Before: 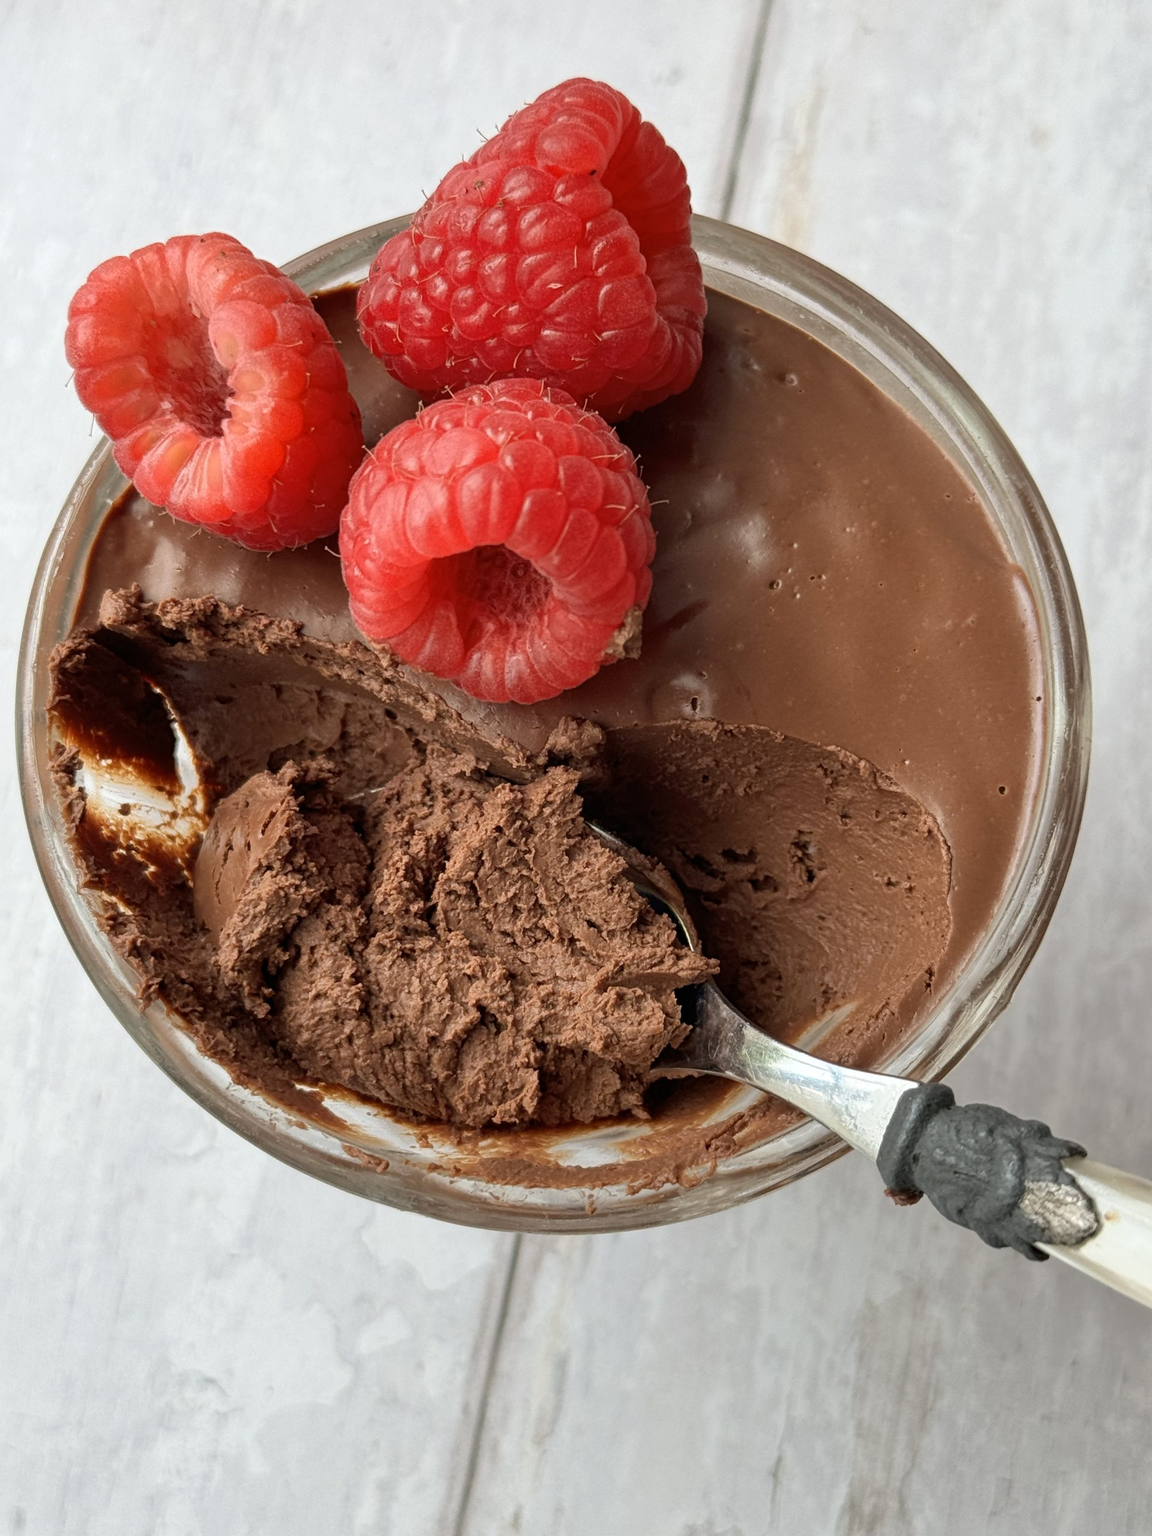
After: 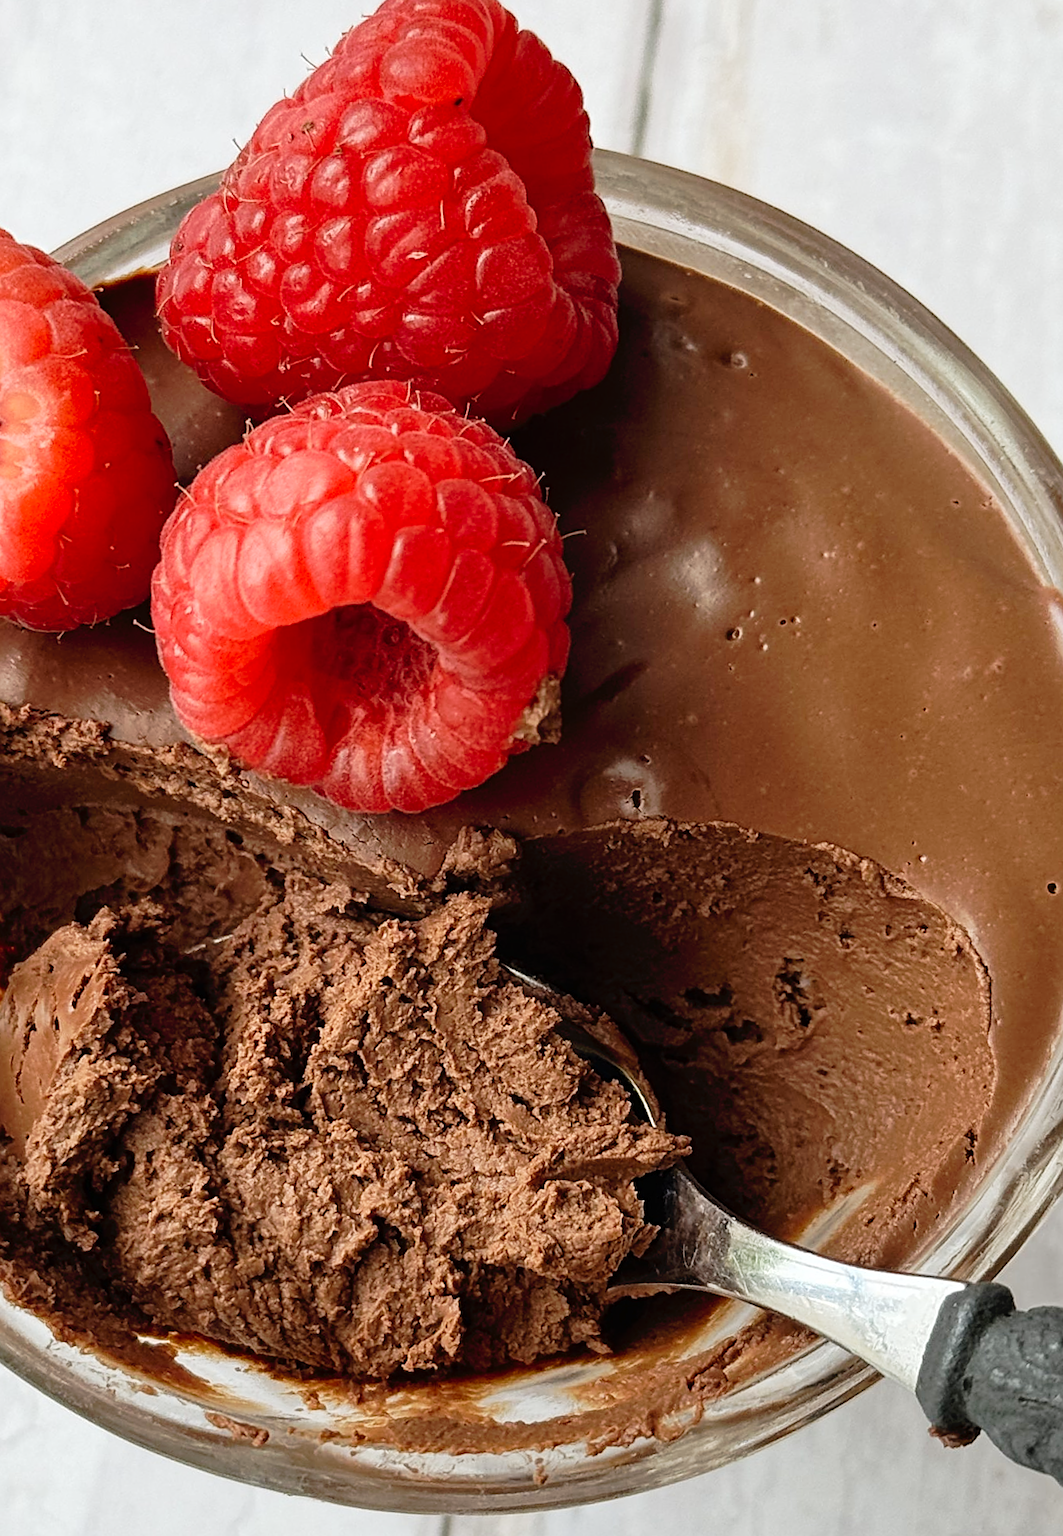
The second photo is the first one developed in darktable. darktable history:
rotate and perspective: rotation -3.52°, crop left 0.036, crop right 0.964, crop top 0.081, crop bottom 0.919
tone curve: curves: ch0 [(0, 0) (0.003, 0.007) (0.011, 0.01) (0.025, 0.018) (0.044, 0.028) (0.069, 0.034) (0.1, 0.04) (0.136, 0.051) (0.177, 0.104) (0.224, 0.161) (0.277, 0.234) (0.335, 0.316) (0.399, 0.41) (0.468, 0.487) (0.543, 0.577) (0.623, 0.679) (0.709, 0.769) (0.801, 0.854) (0.898, 0.922) (1, 1)], preserve colors none
crop: left 18.479%, right 12.2%, bottom 13.971%
sharpen: on, module defaults
